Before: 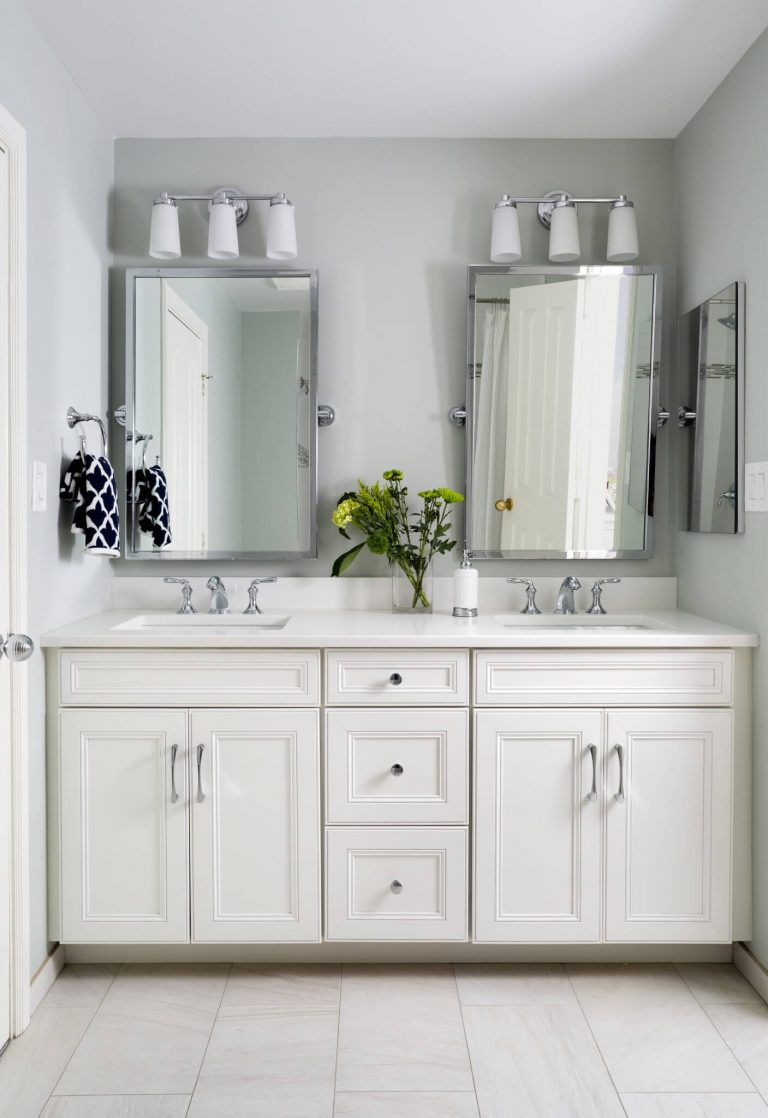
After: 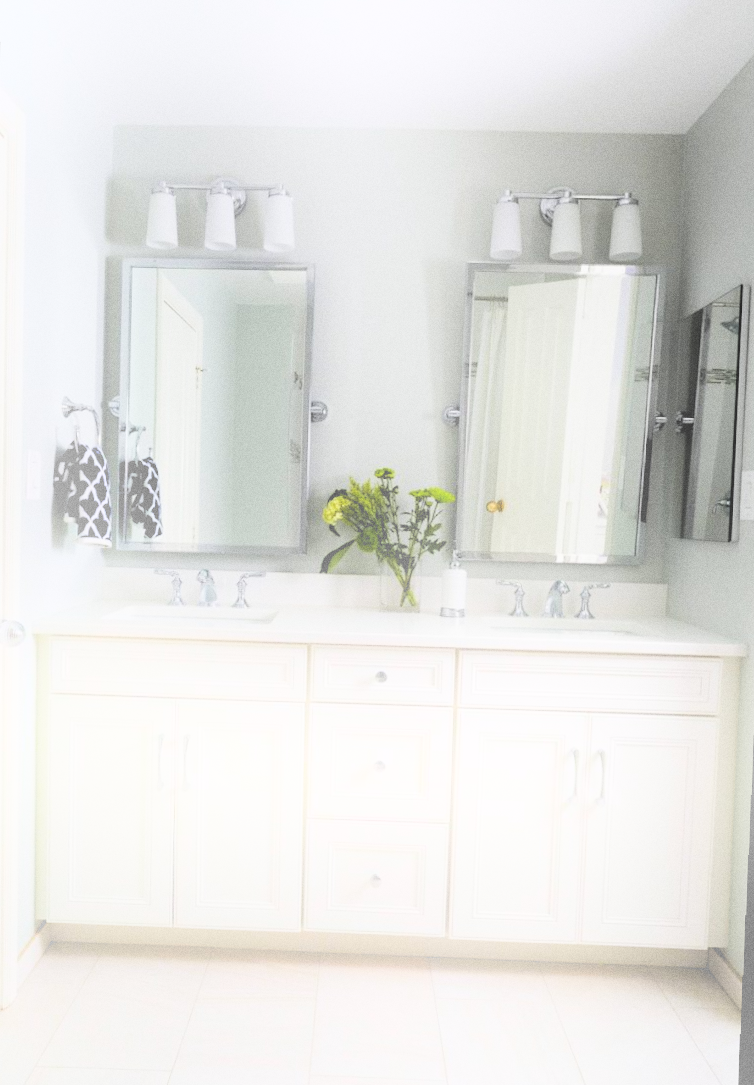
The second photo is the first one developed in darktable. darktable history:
grain: coarseness 0.09 ISO
exposure: exposure -0.116 EV, compensate exposure bias true, compensate highlight preservation false
rotate and perspective: lens shift (vertical) 0.048, lens shift (horizontal) -0.024, automatic cropping off
bloom: on, module defaults
levels: levels [0.052, 0.496, 0.908]
crop and rotate: angle -1.69°
filmic rgb: black relative exposure -7.65 EV, white relative exposure 4.56 EV, hardness 3.61
shadows and highlights: radius 44.78, white point adjustment 6.64, compress 79.65%, highlights color adjustment 78.42%, soften with gaussian
